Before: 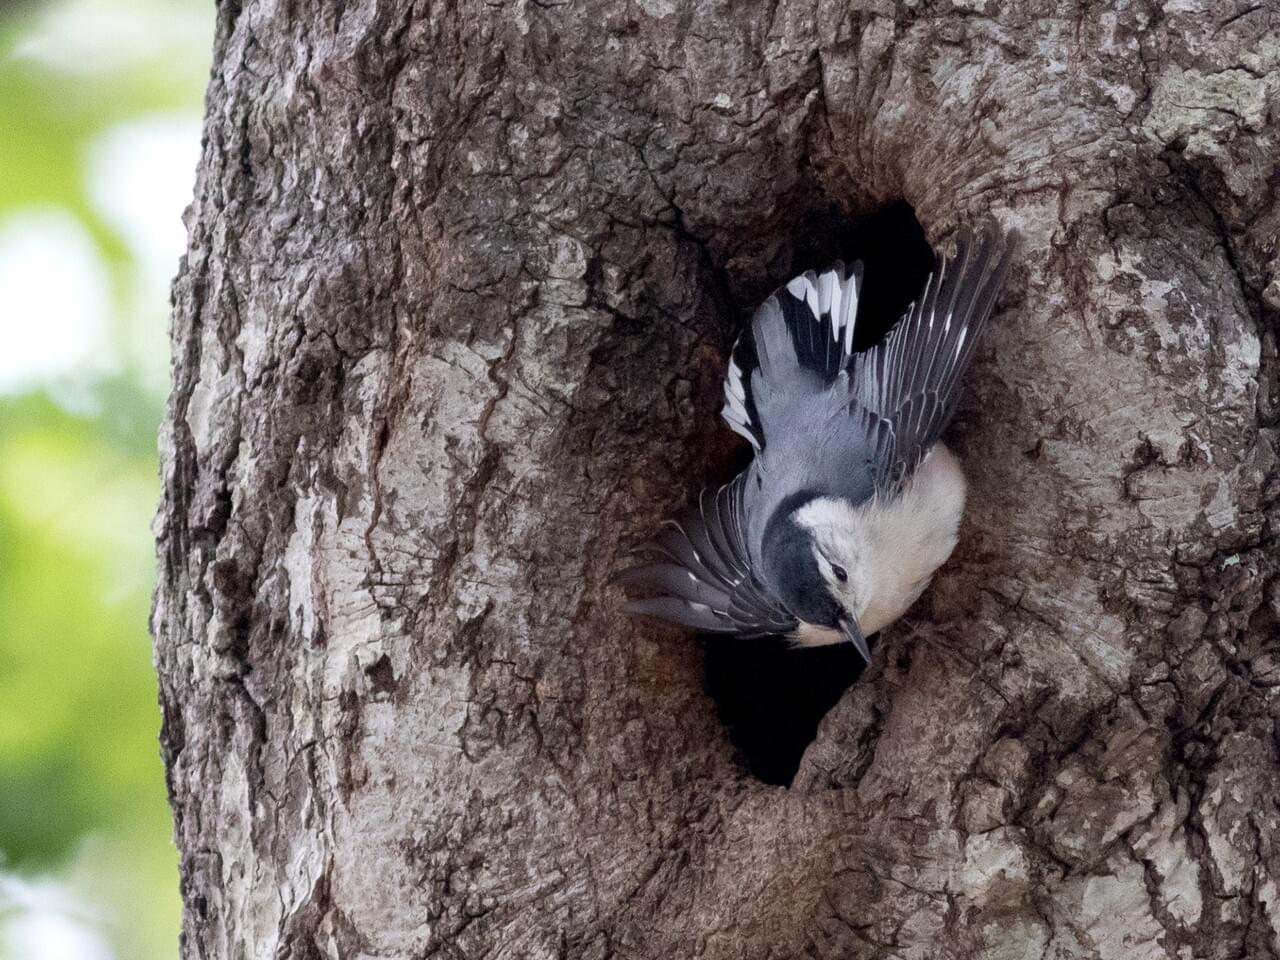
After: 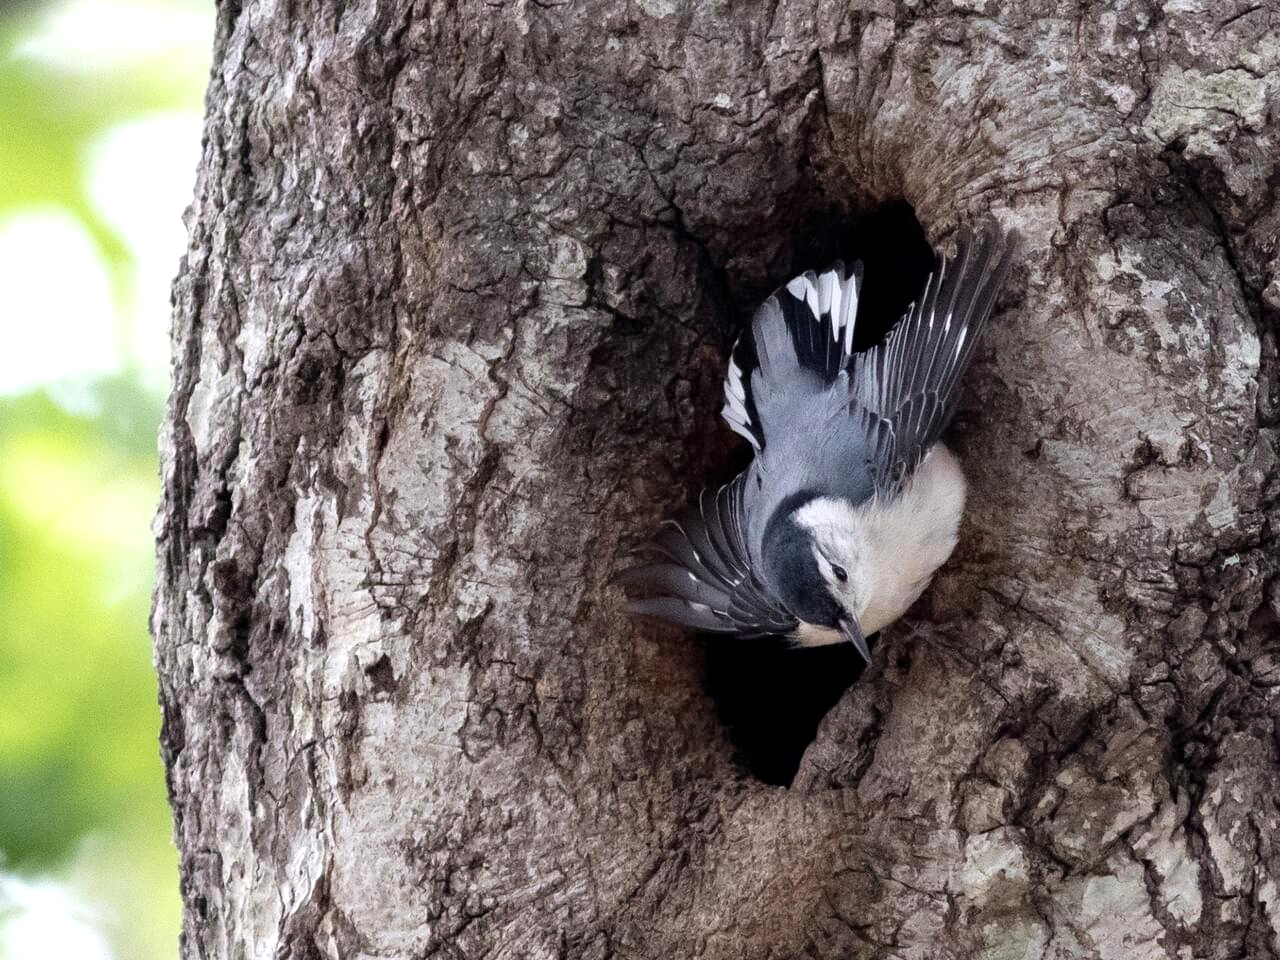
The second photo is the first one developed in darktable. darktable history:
tone equalizer: -8 EV -0.424 EV, -7 EV -0.417 EV, -6 EV -0.346 EV, -5 EV -0.242 EV, -3 EV 0.224 EV, -2 EV 0.339 EV, -1 EV 0.376 EV, +0 EV 0.436 EV, mask exposure compensation -0.514 EV
